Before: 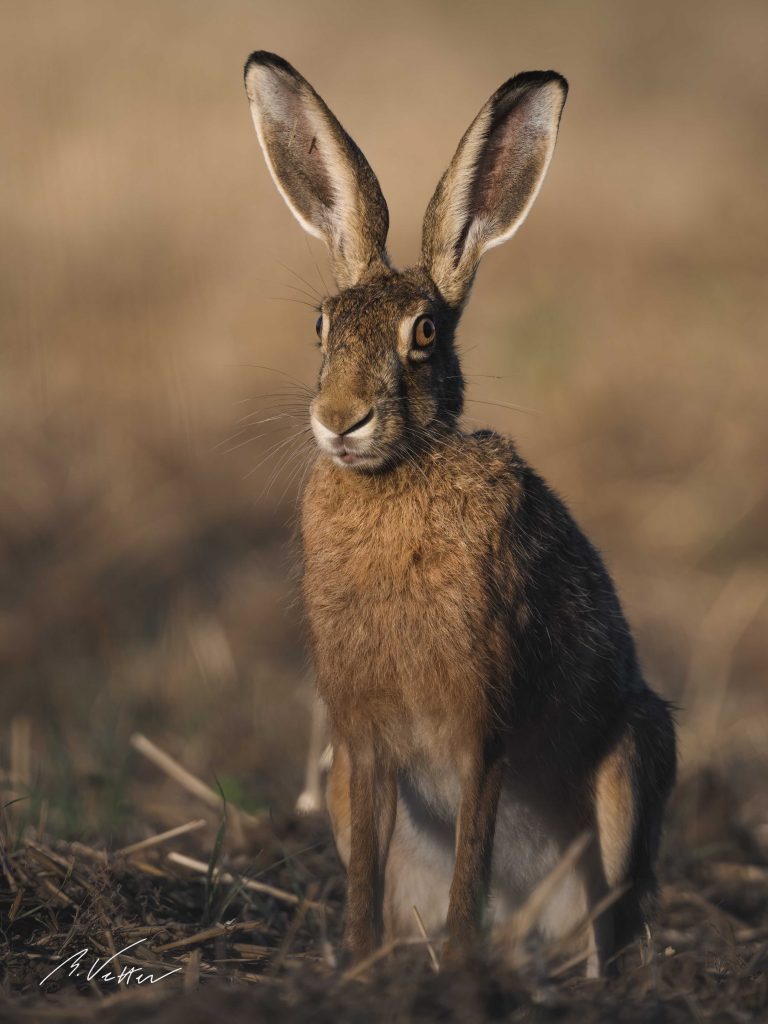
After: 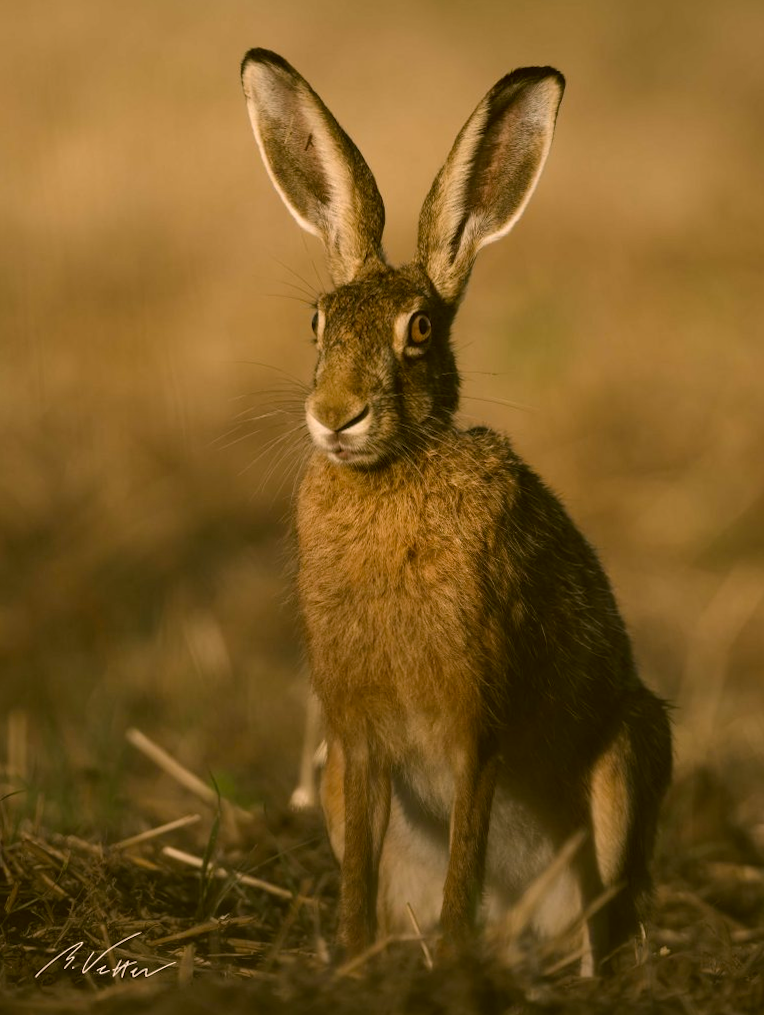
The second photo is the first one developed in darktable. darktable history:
color correction: highlights a* 8.98, highlights b* 15.09, shadows a* -0.49, shadows b* 26.52
rotate and perspective: rotation 0.192°, lens shift (horizontal) -0.015, crop left 0.005, crop right 0.996, crop top 0.006, crop bottom 0.99
